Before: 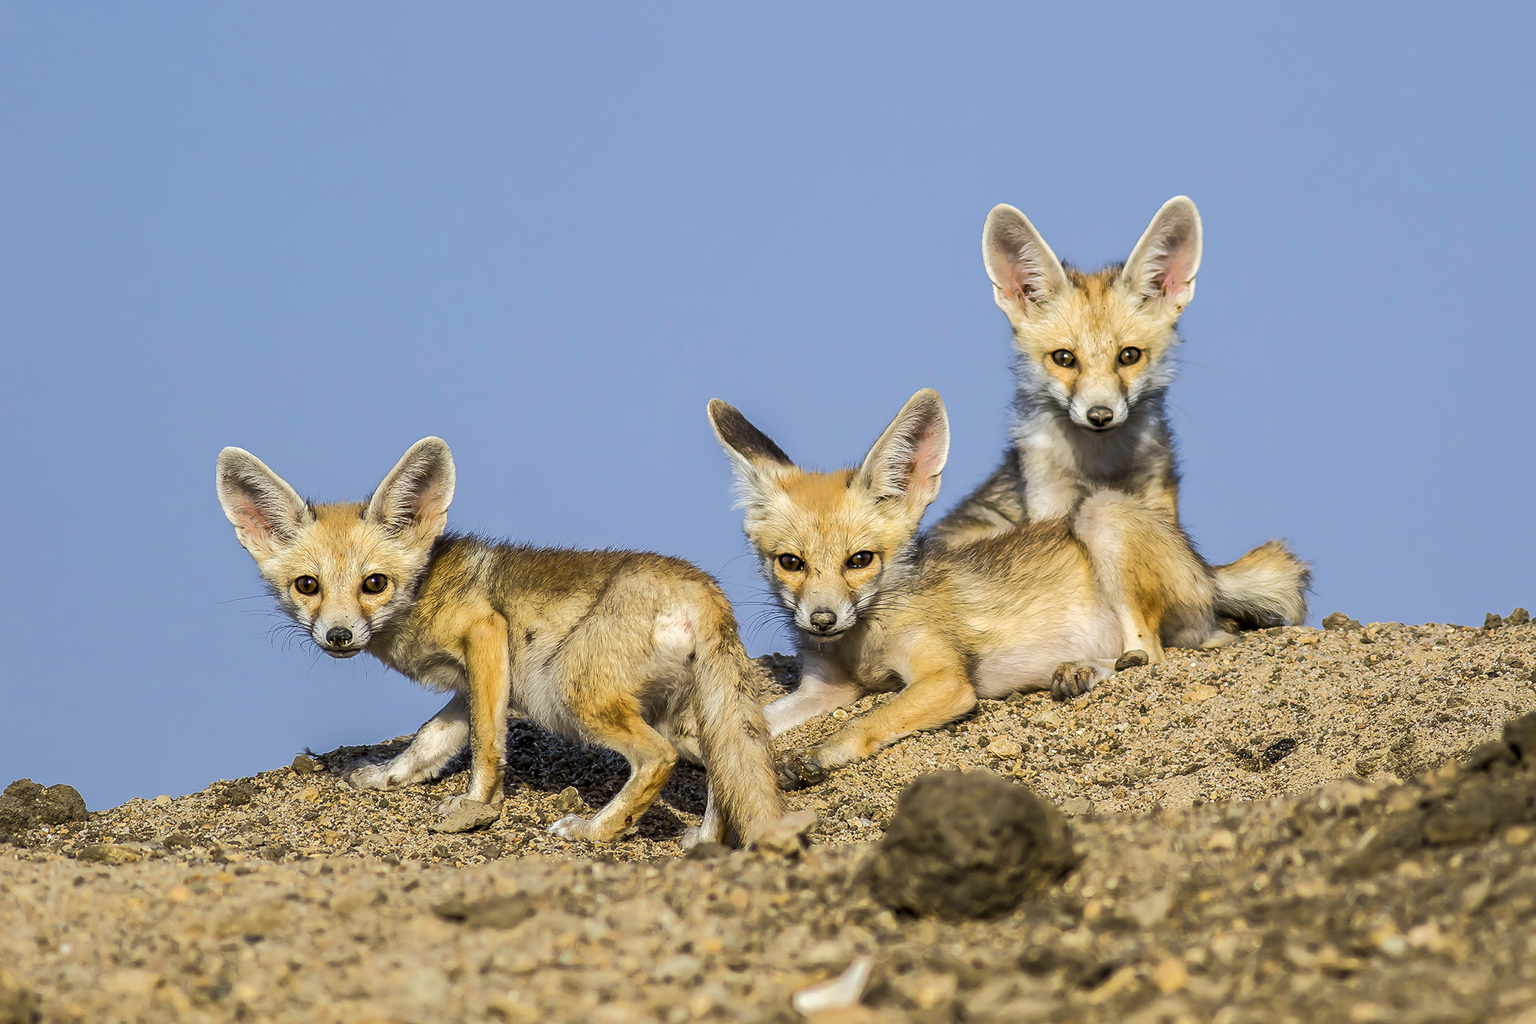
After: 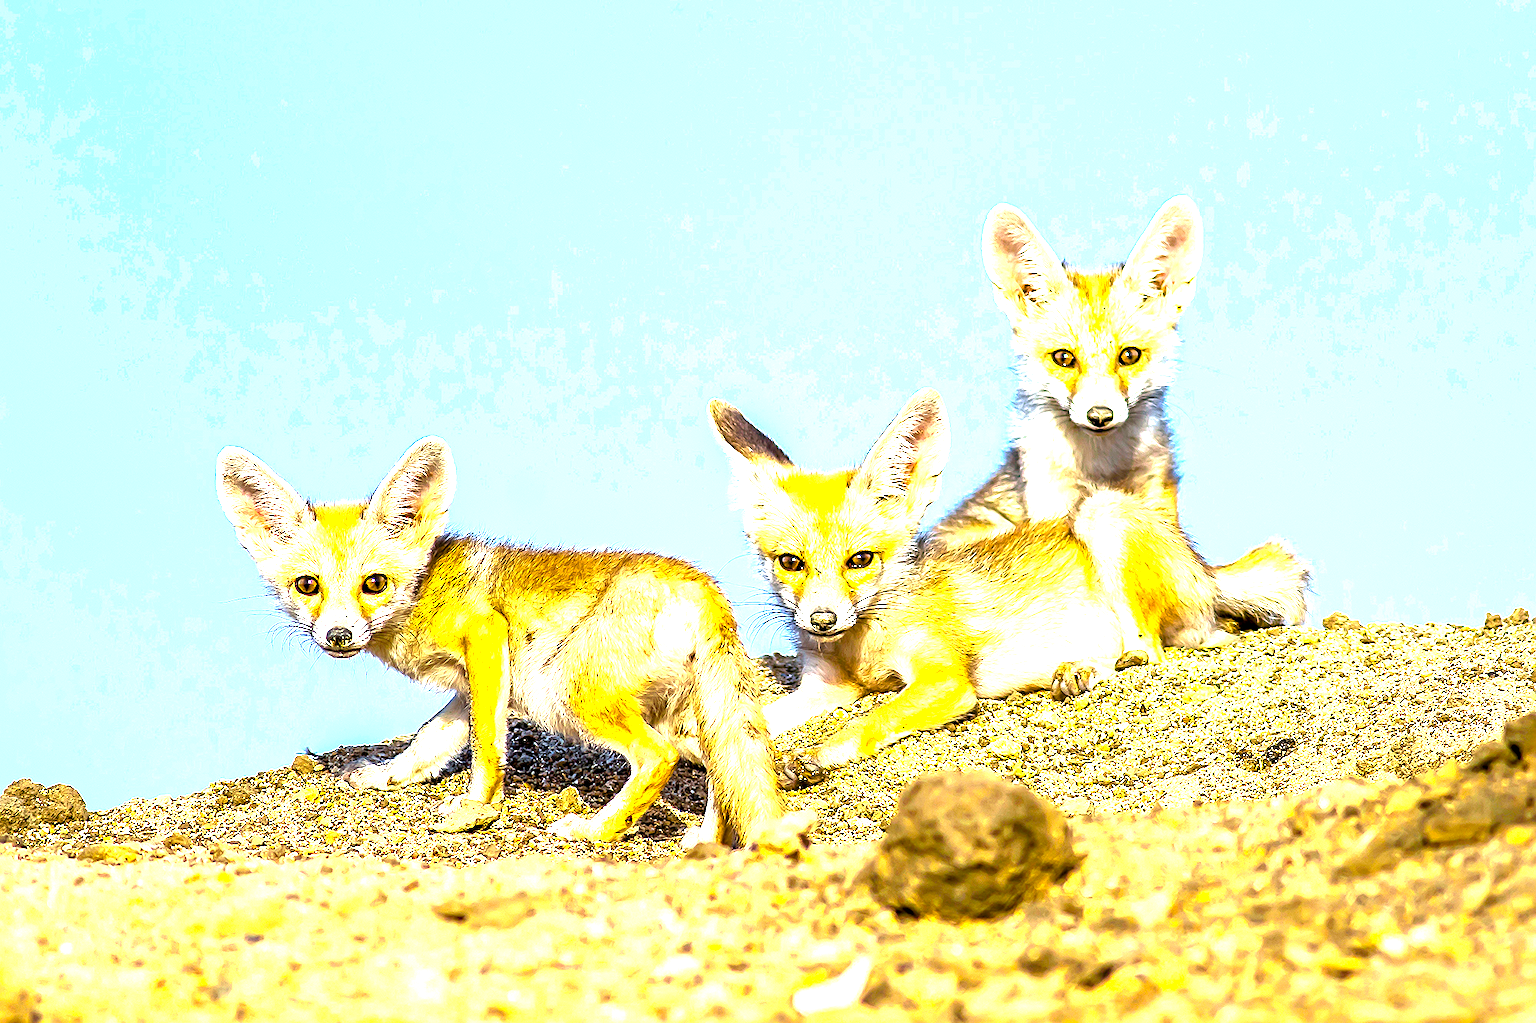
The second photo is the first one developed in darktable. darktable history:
sharpen: on, module defaults
color balance rgb: perceptual saturation grading › global saturation 36.306%, perceptual saturation grading › shadows 34.714%
exposure: exposure 2.174 EV, compensate highlight preservation false
